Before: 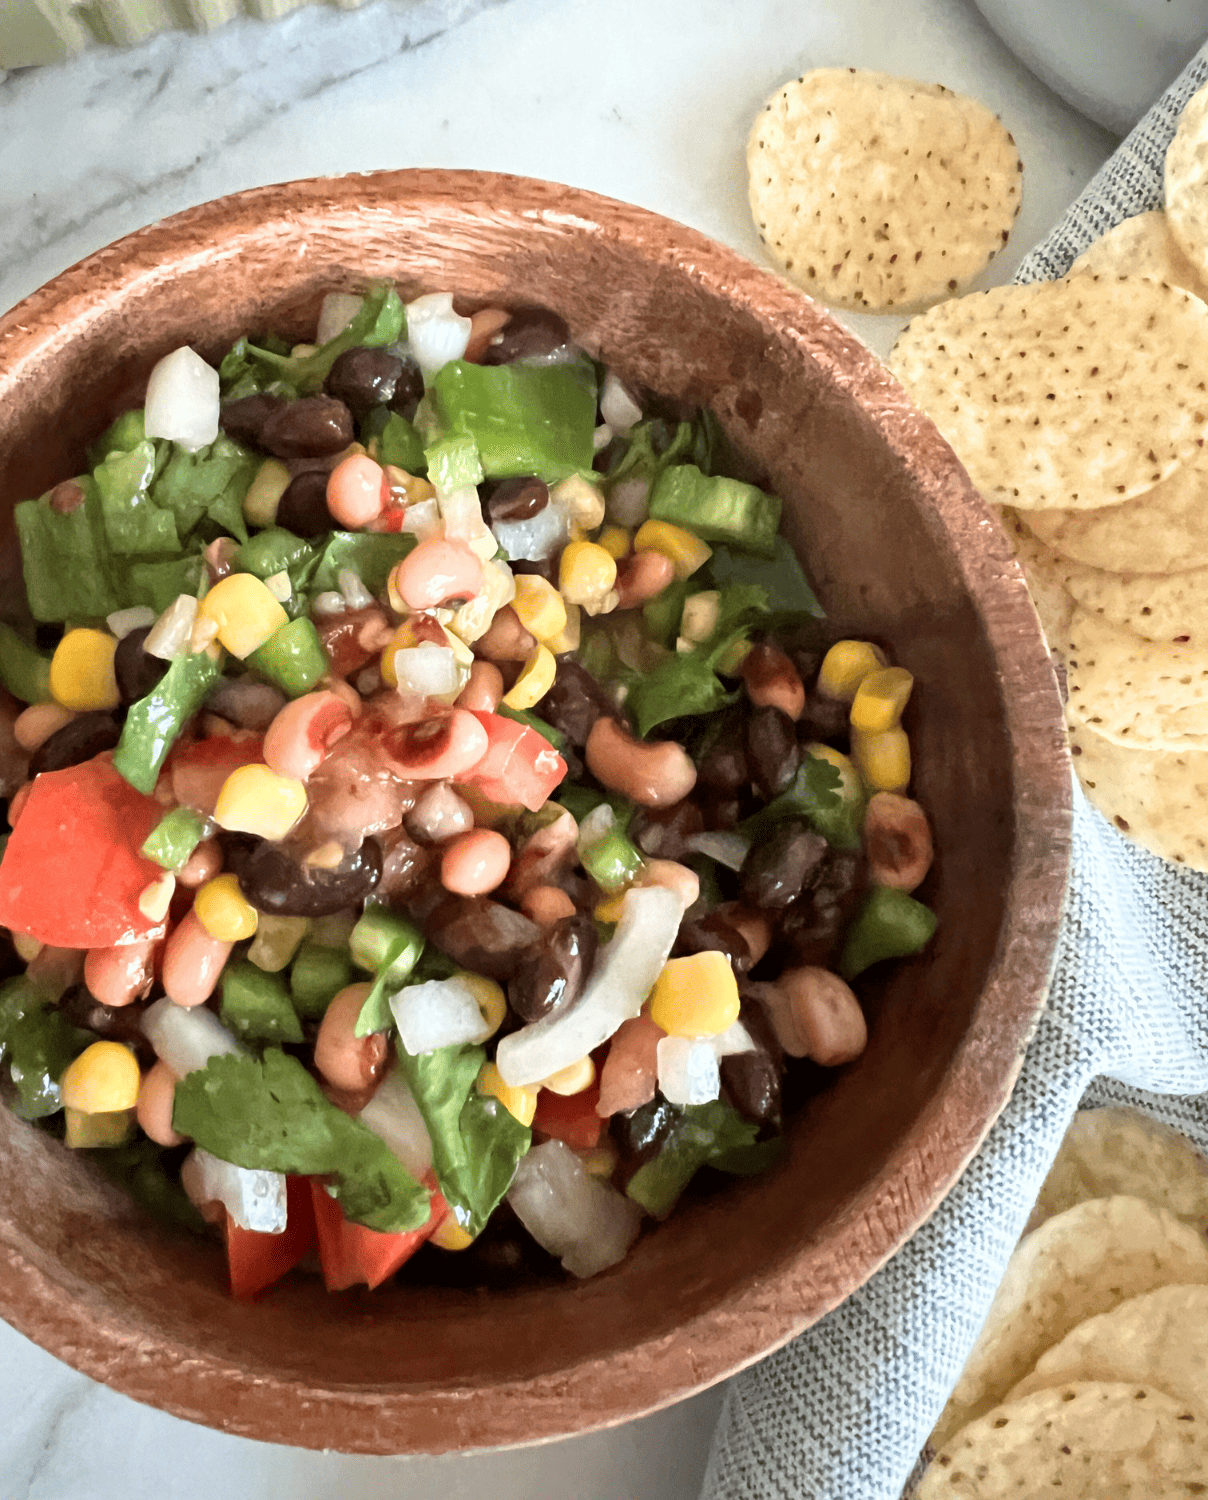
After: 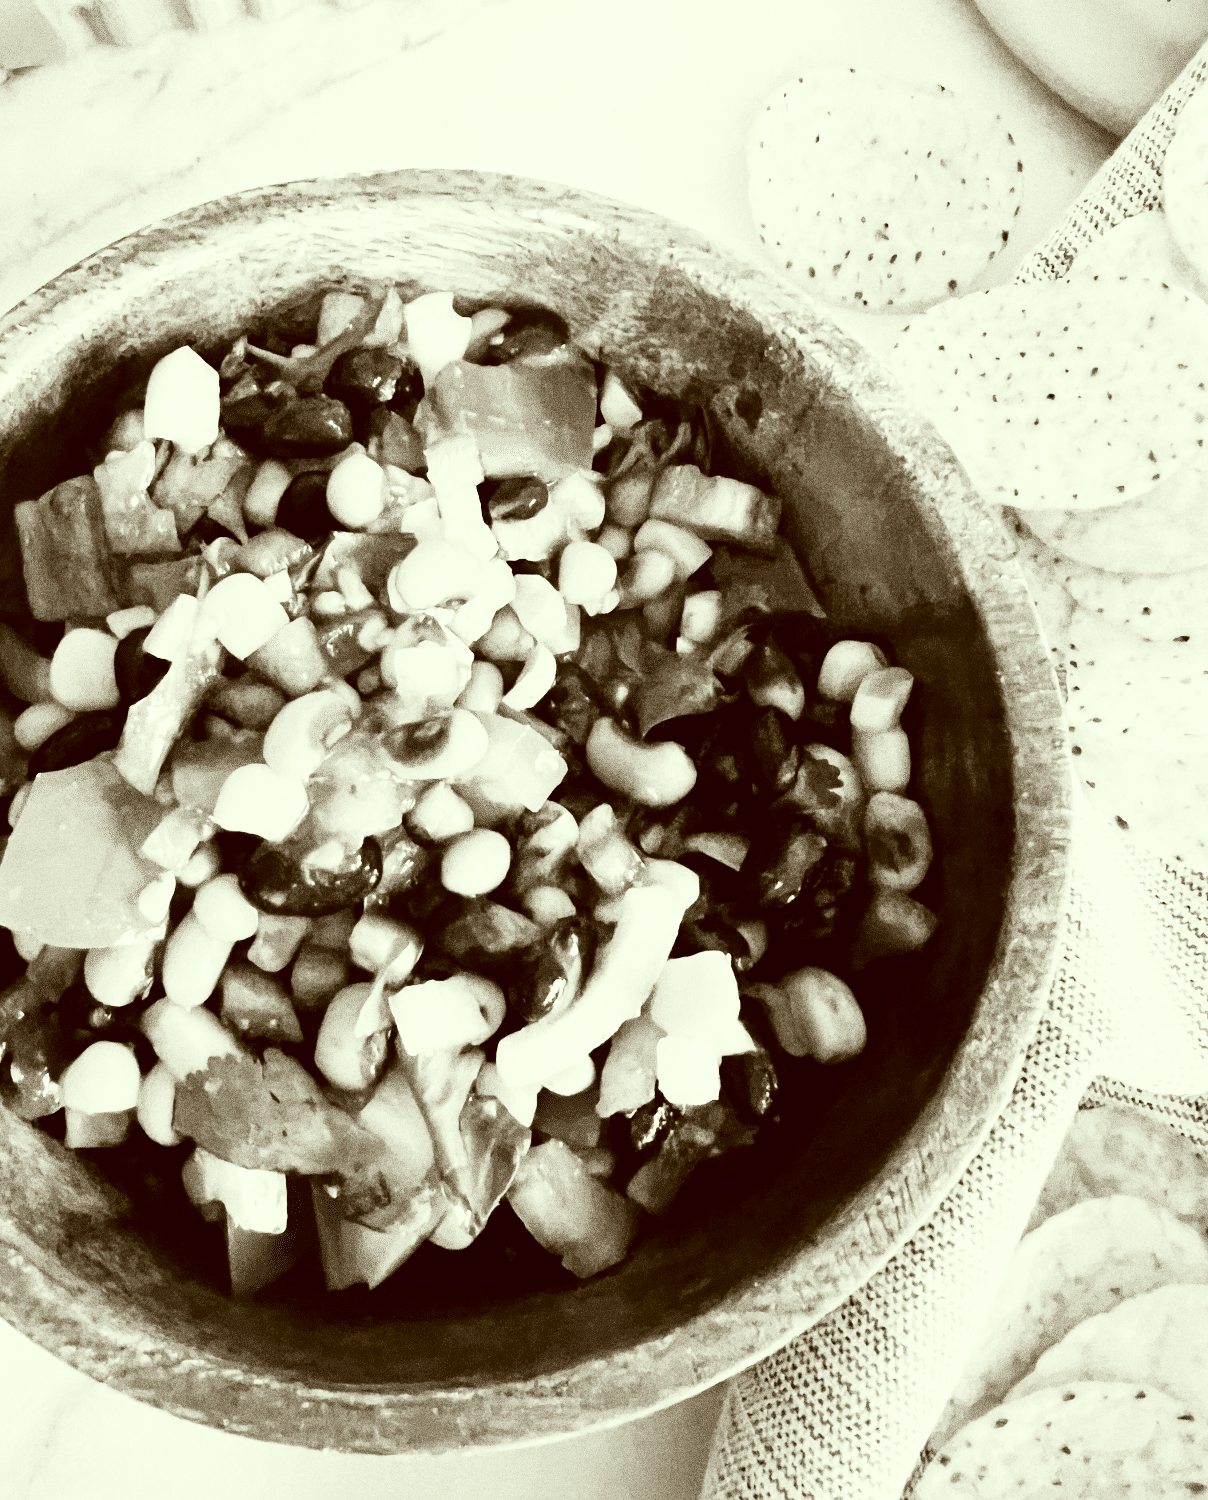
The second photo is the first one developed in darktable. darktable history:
color correction: highlights a* -5.94, highlights b* 9.48, shadows a* 10.12, shadows b* 23.94
rgb curve: curves: ch0 [(0, 0) (0.21, 0.15) (0.24, 0.21) (0.5, 0.75) (0.75, 0.96) (0.89, 0.99) (1, 1)]; ch1 [(0, 0.02) (0.21, 0.13) (0.25, 0.2) (0.5, 0.67) (0.75, 0.9) (0.89, 0.97) (1, 1)]; ch2 [(0, 0.02) (0.21, 0.13) (0.25, 0.2) (0.5, 0.67) (0.75, 0.9) (0.89, 0.97) (1, 1)], compensate middle gray true
contrast brightness saturation: saturation -0.05
grain: coarseness 0.09 ISO, strength 40%
color calibration: output gray [0.267, 0.423, 0.261, 0], illuminant same as pipeline (D50), adaptation none (bypass)
white balance: red 1.004, blue 1.096
